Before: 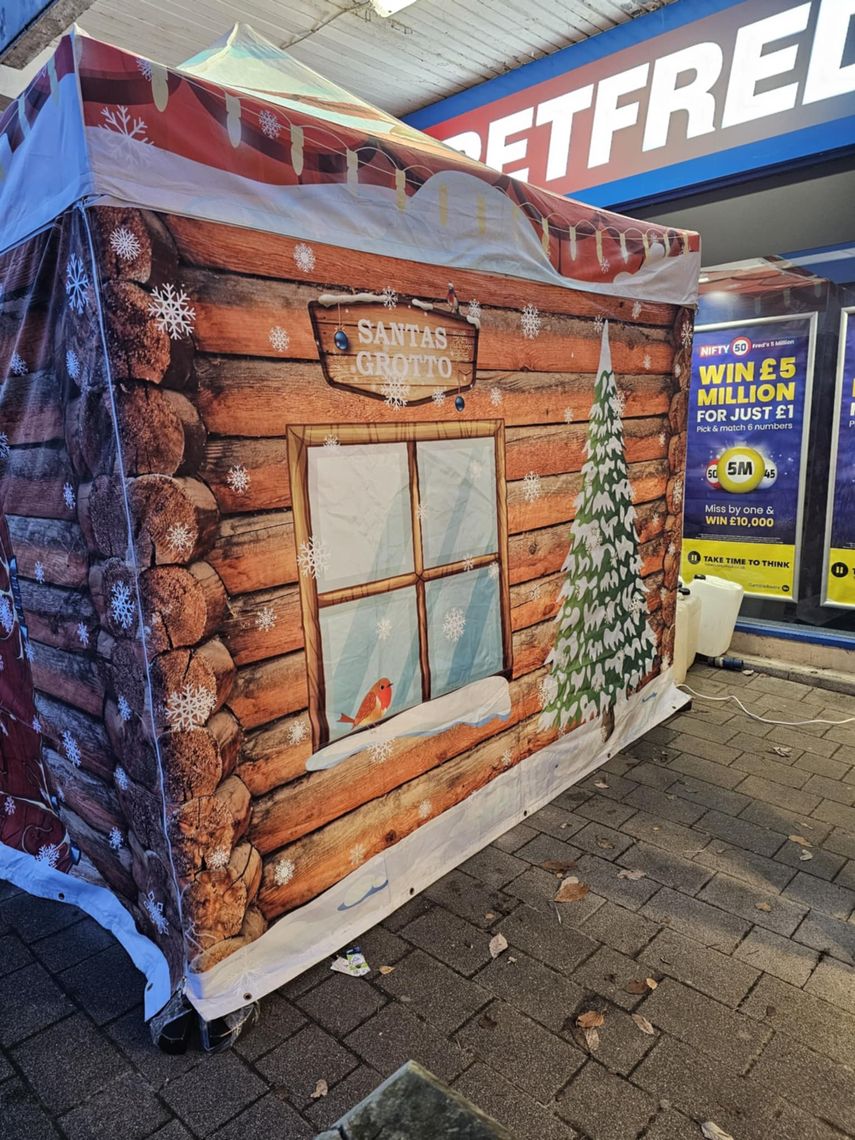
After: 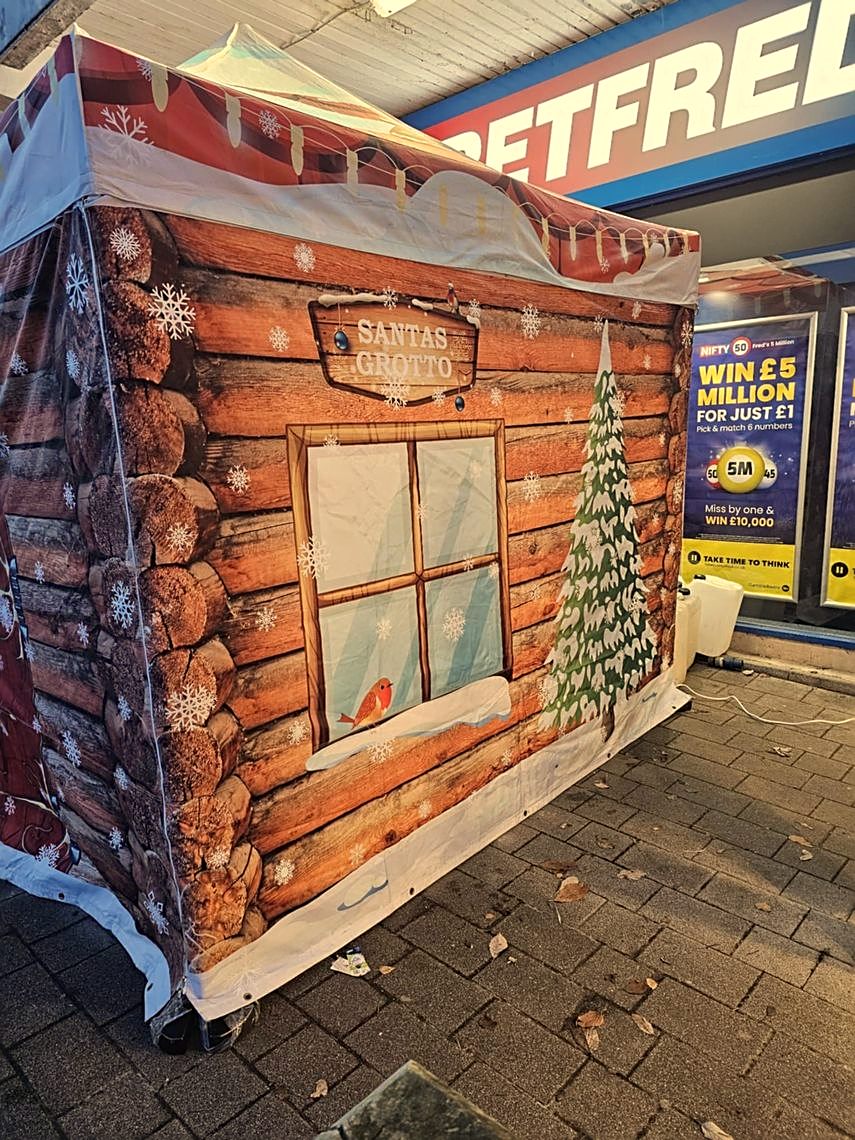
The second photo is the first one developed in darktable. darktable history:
sharpen: on, module defaults
white balance: red 1.123, blue 0.83
tone equalizer: on, module defaults
